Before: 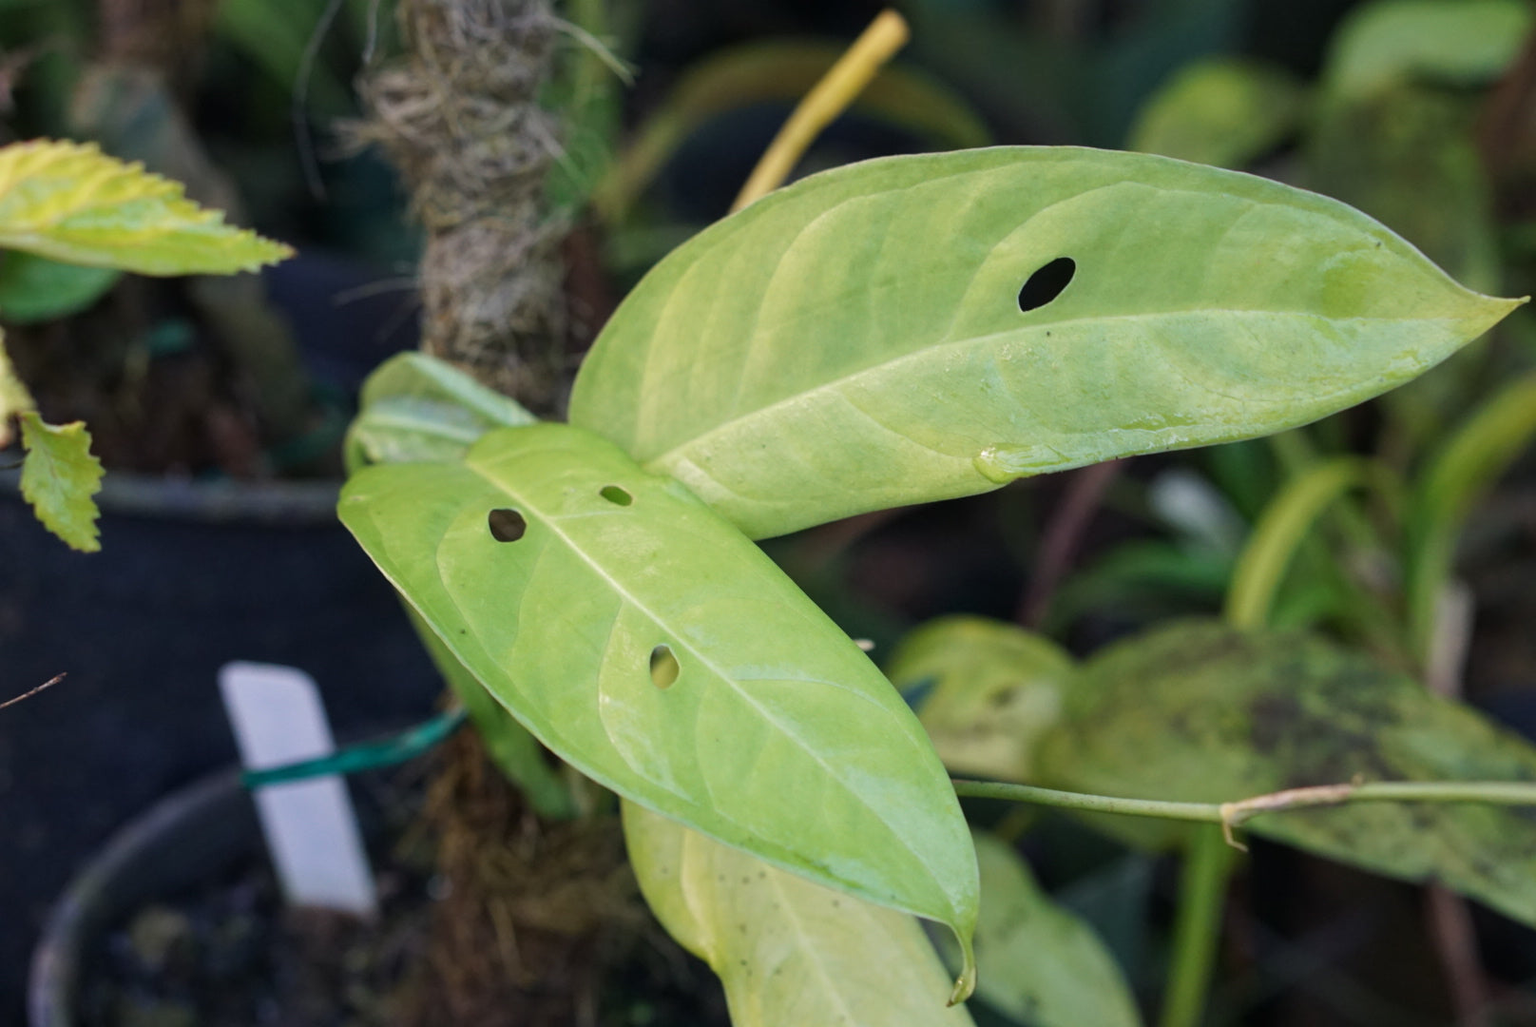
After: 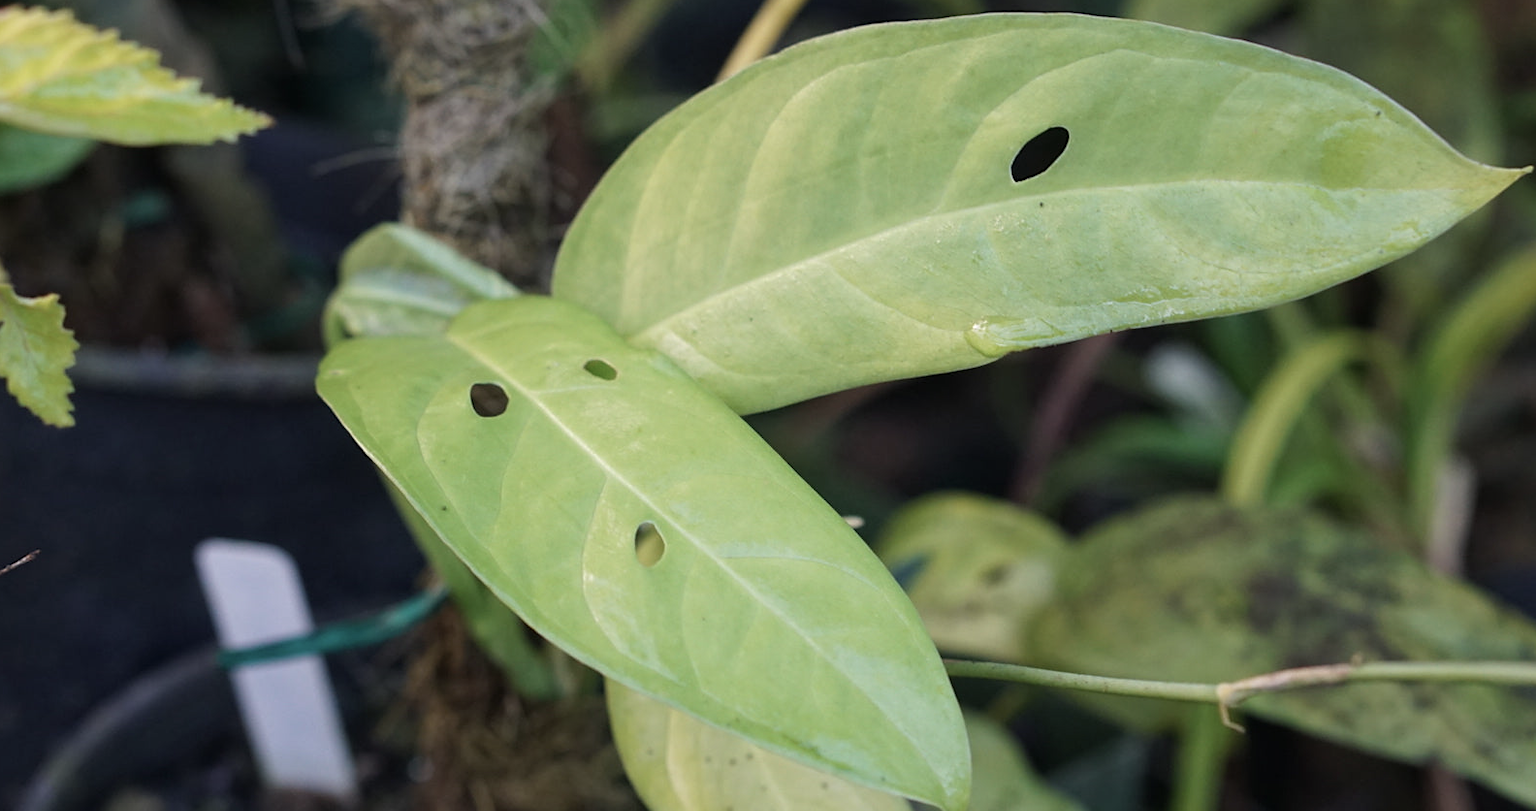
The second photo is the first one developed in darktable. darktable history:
color correction: highlights b* -0.029, saturation 0.789
crop and rotate: left 1.849%, top 12.981%, right 0.128%, bottom 9.488%
sharpen: radius 1.559, amount 0.368, threshold 1.161
